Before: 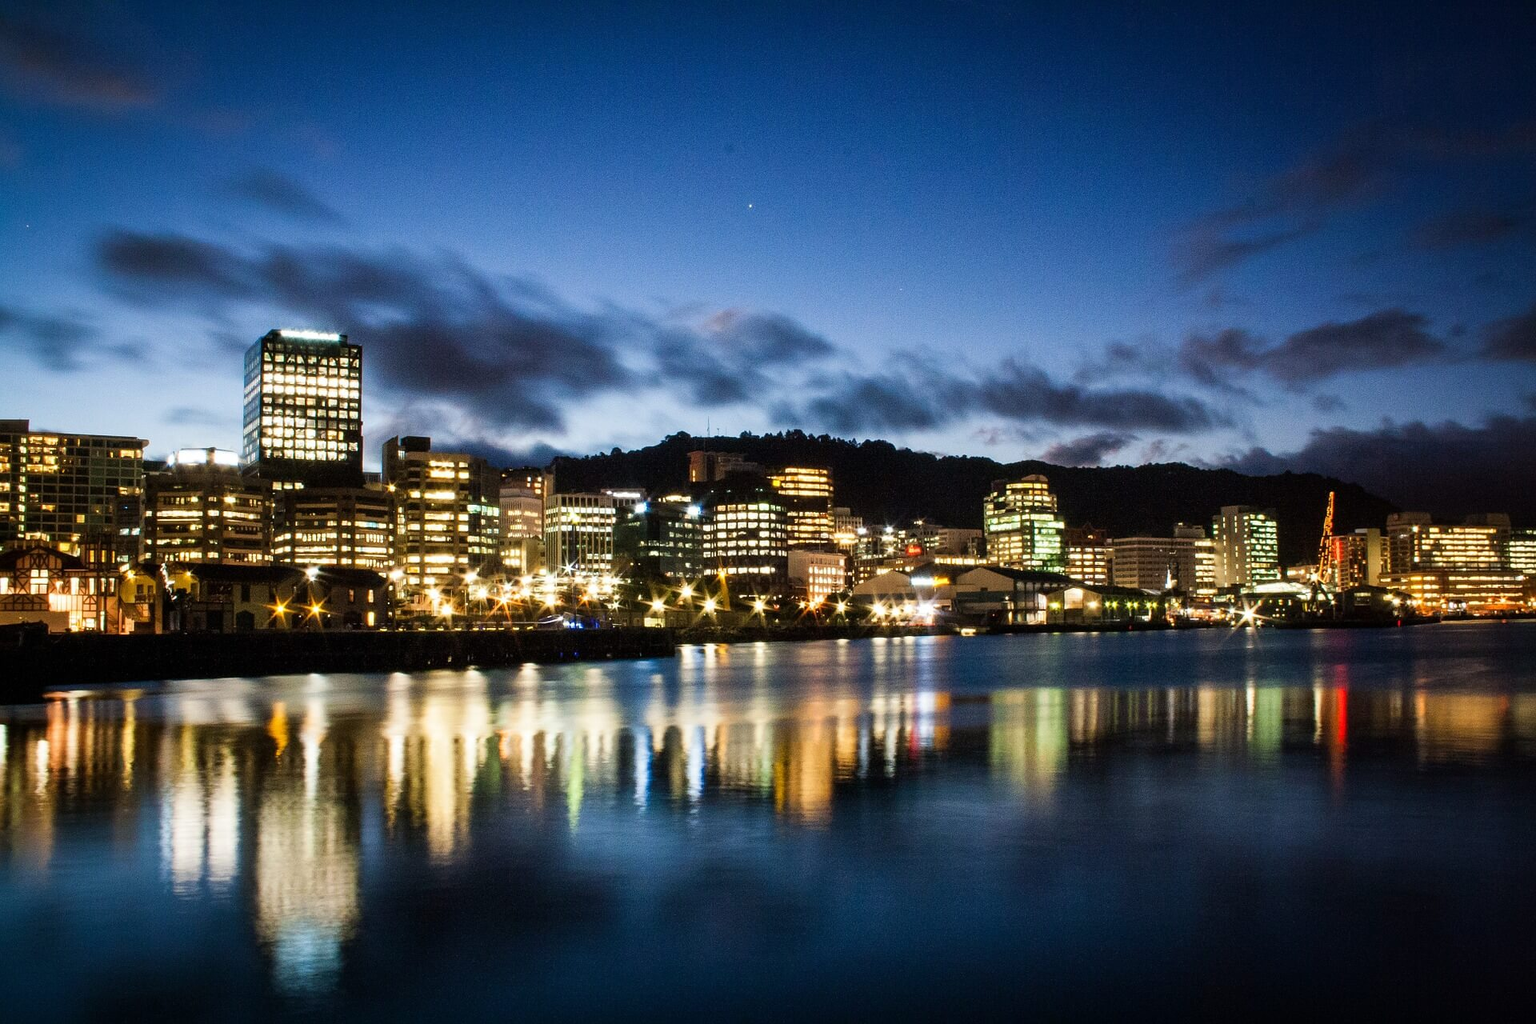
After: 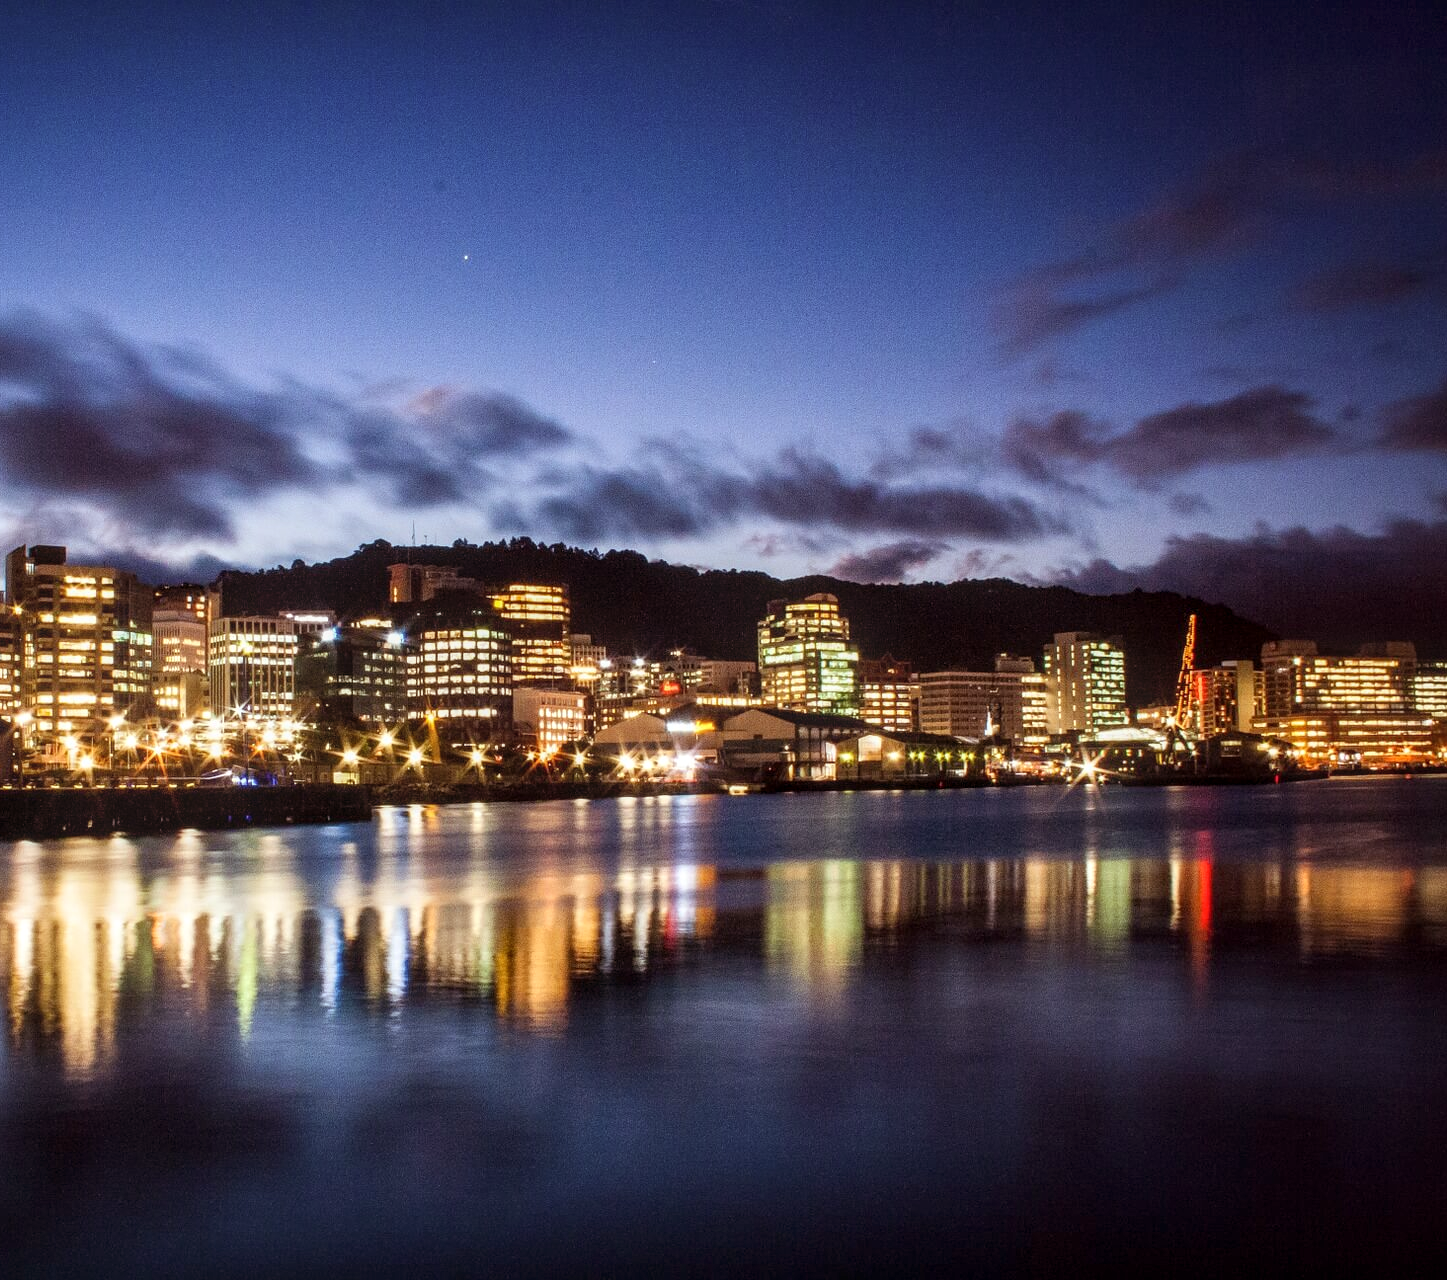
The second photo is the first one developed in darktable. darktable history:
rgb levels: mode RGB, independent channels, levels [[0, 0.474, 1], [0, 0.5, 1], [0, 0.5, 1]]
crop and rotate: left 24.6%
local contrast: on, module defaults
bloom: size 9%, threshold 100%, strength 7%
